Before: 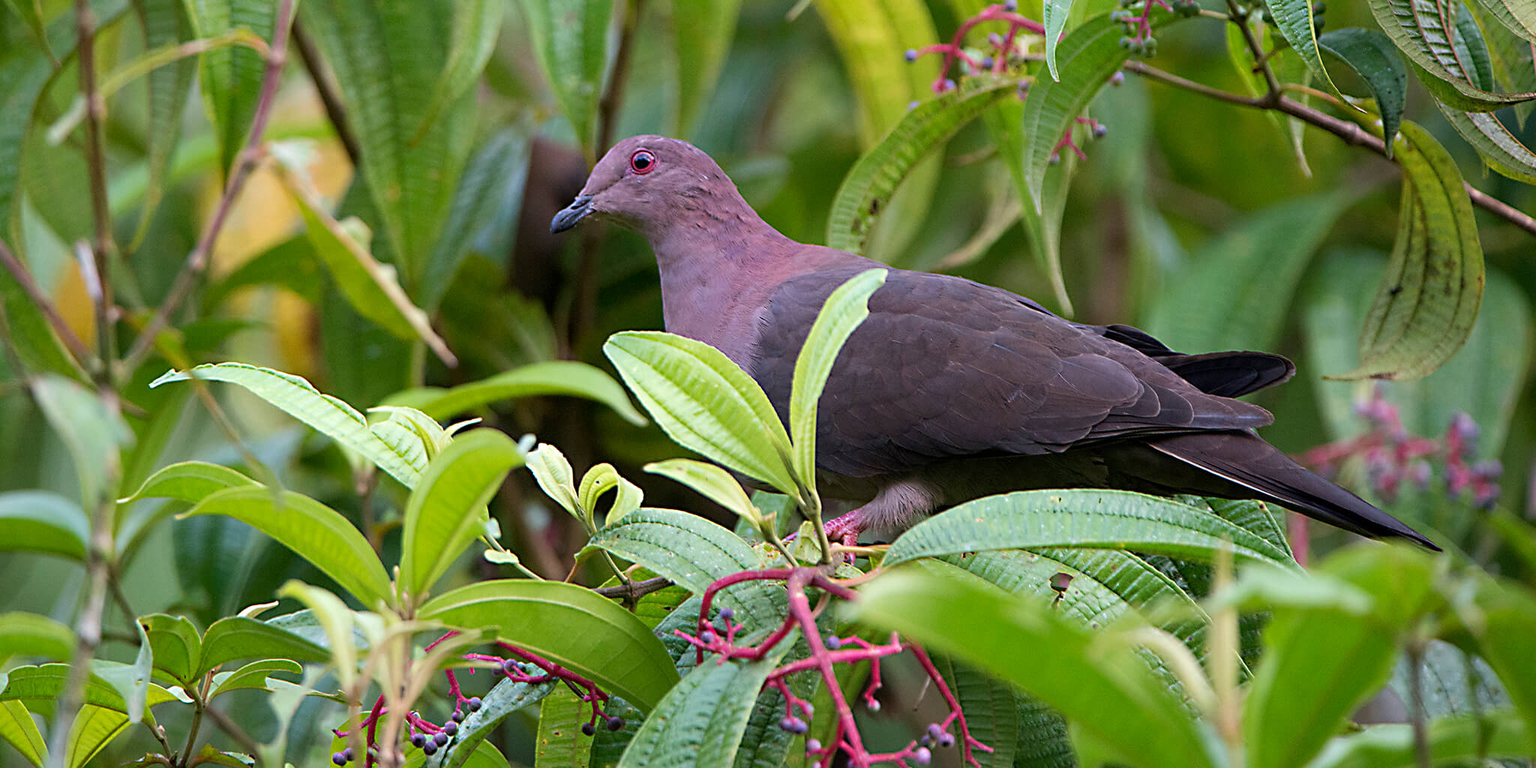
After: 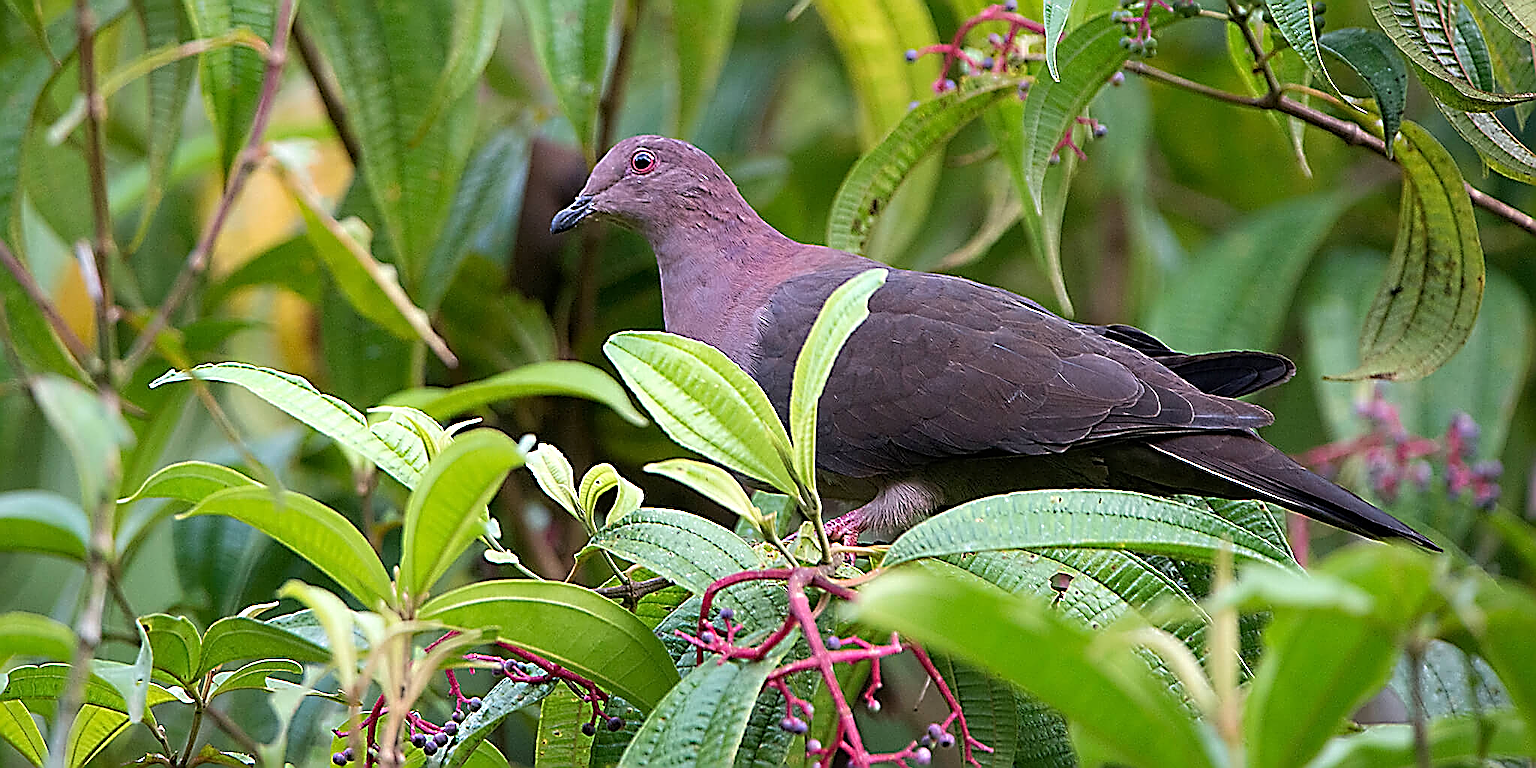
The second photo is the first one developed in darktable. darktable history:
sharpen: amount 1.986
exposure: exposure 0.213 EV, compensate highlight preservation false
